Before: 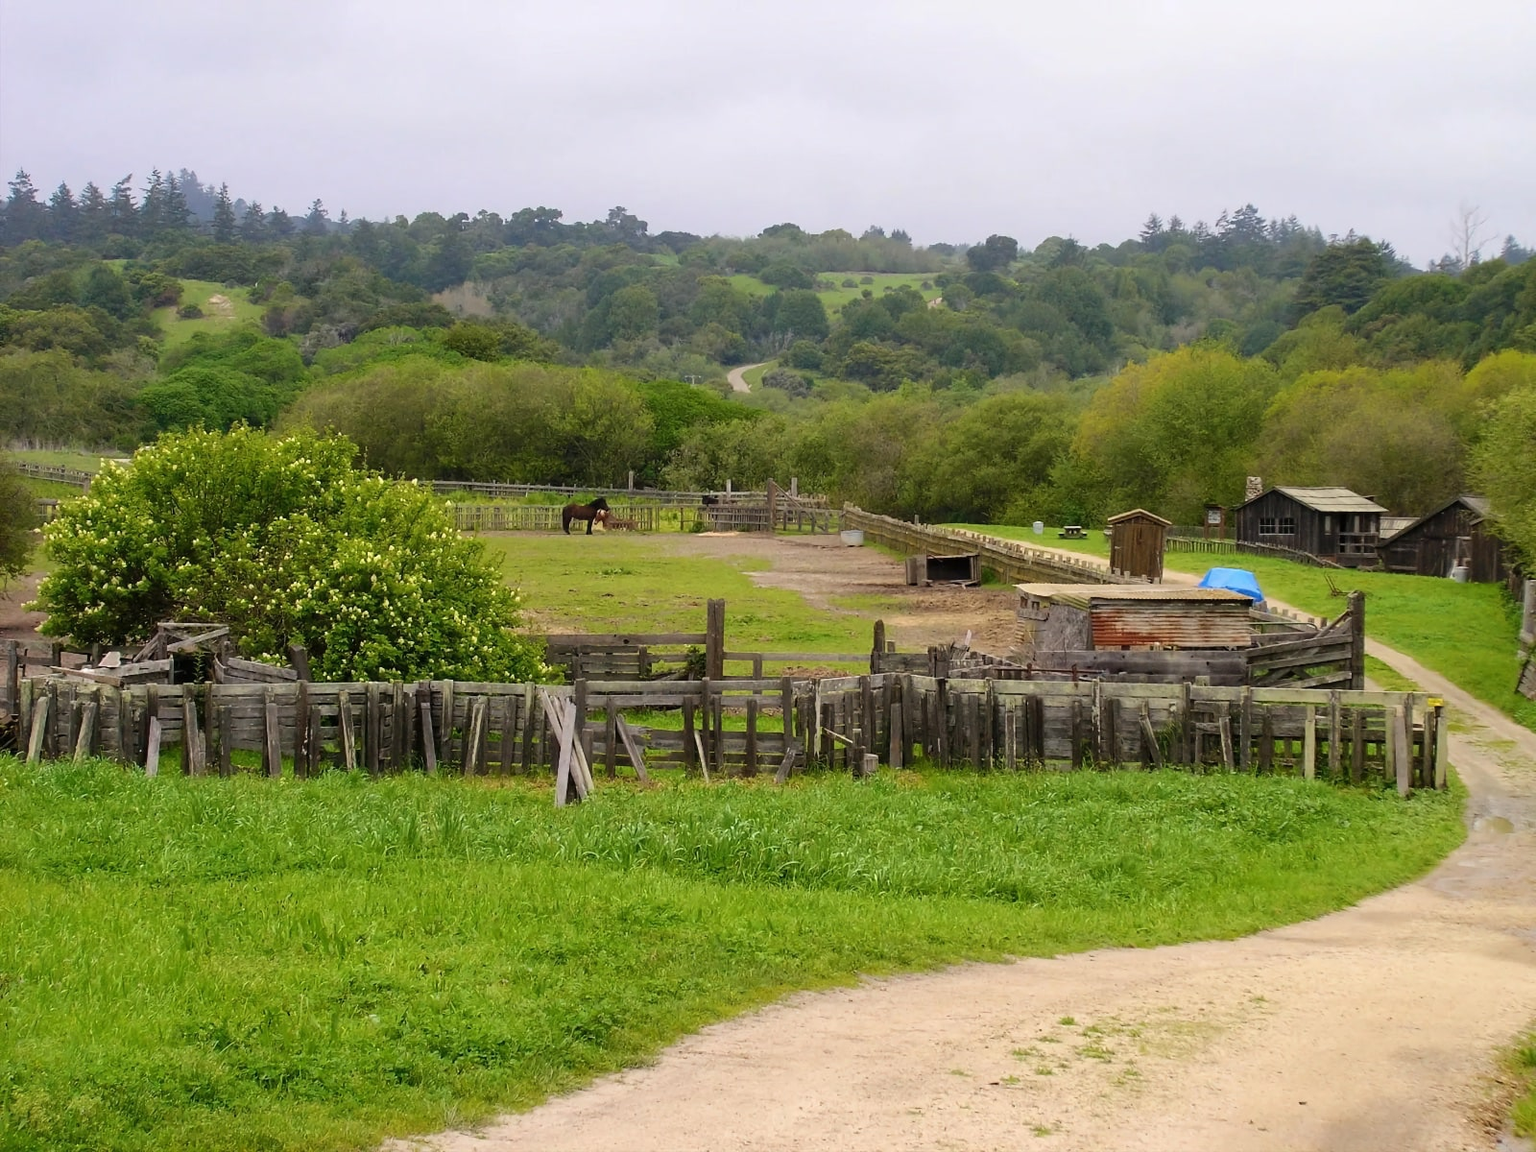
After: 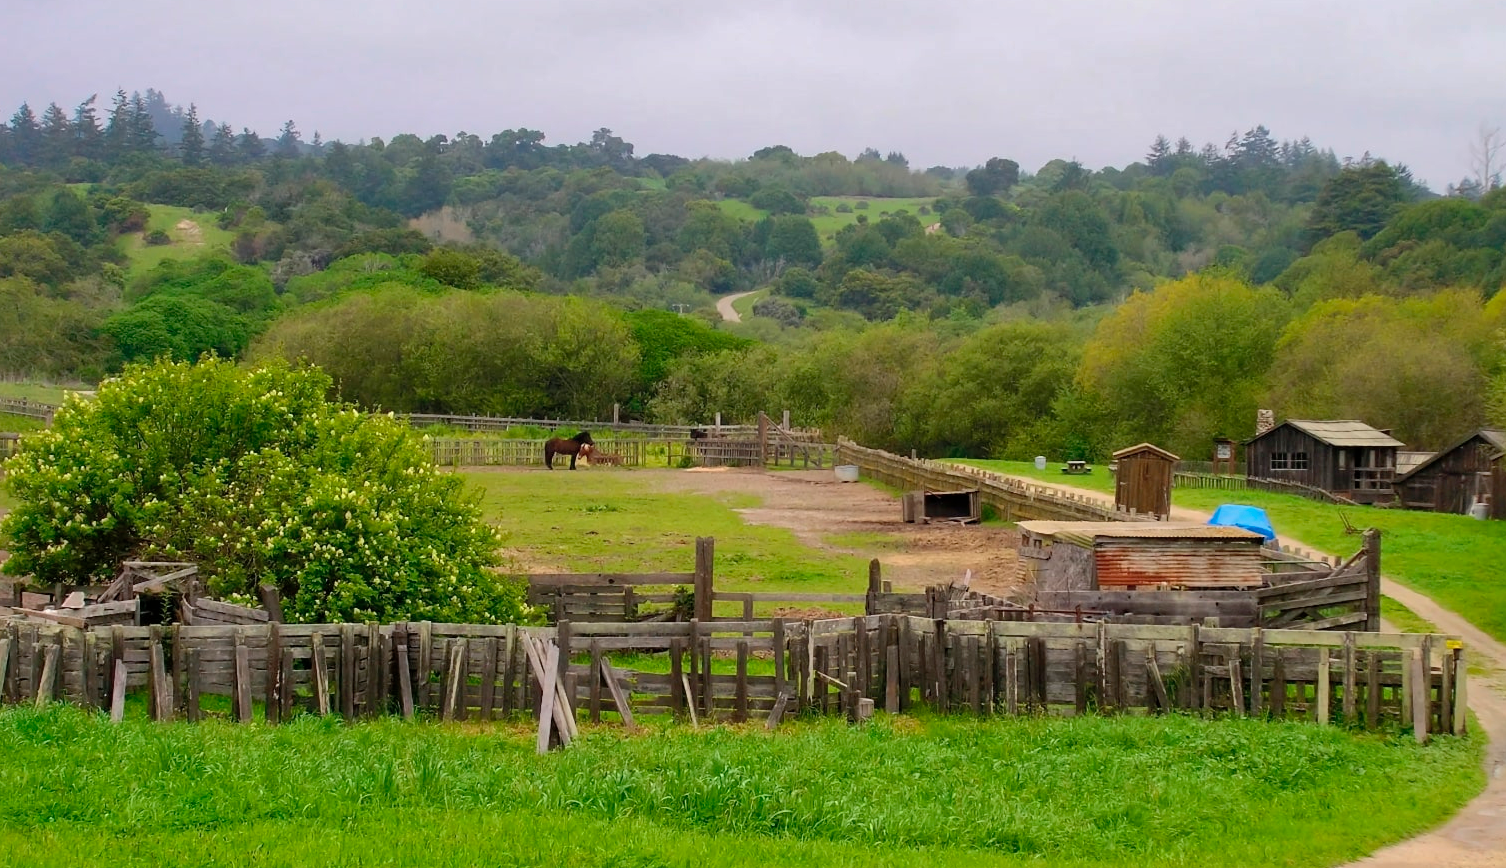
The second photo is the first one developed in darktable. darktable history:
crop: left 2.617%, top 7.319%, right 3.198%, bottom 20.266%
shadows and highlights: on, module defaults
